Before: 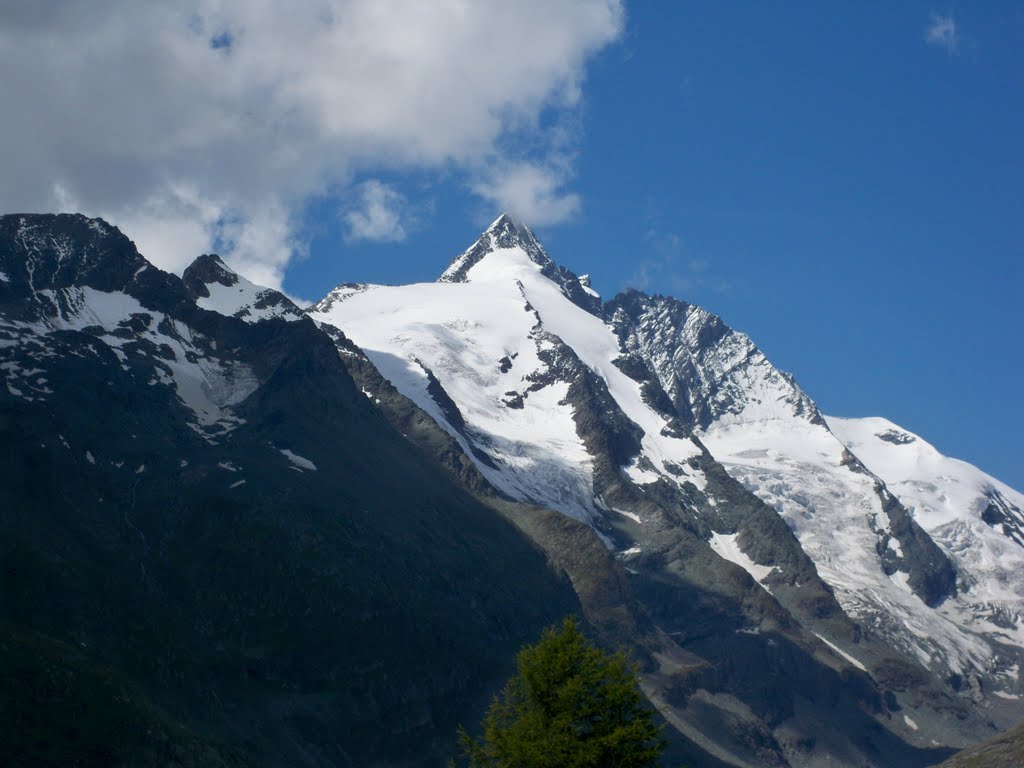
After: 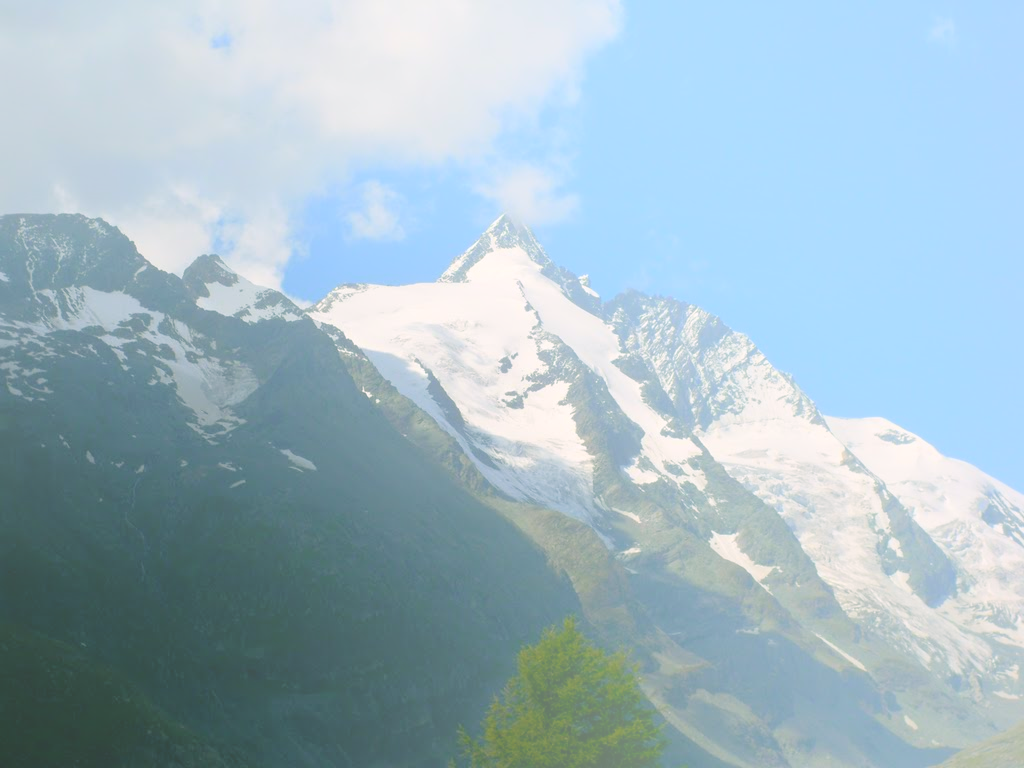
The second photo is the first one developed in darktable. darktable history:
bloom: size 70%, threshold 25%, strength 70%
color correction: highlights a* 4.02, highlights b* 4.98, shadows a* -7.55, shadows b* 4.98
